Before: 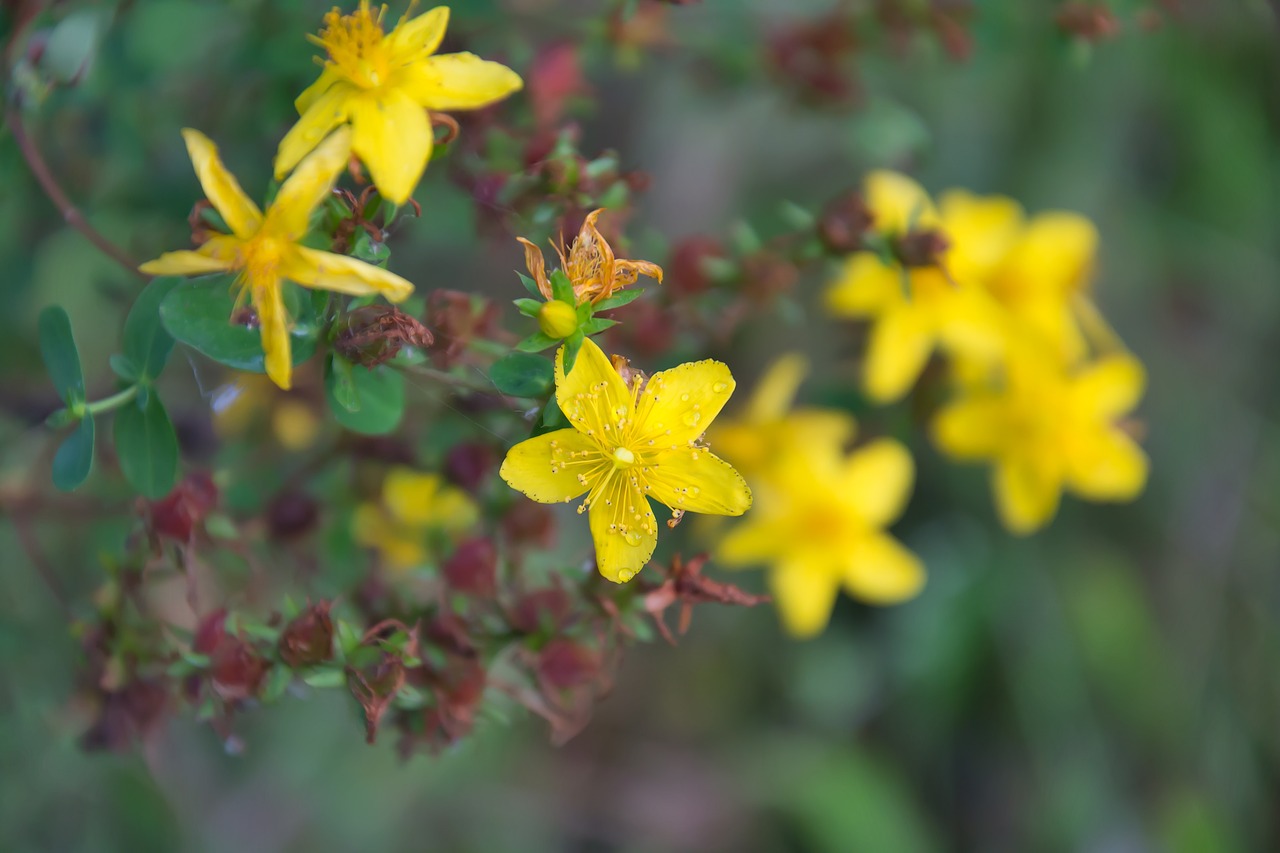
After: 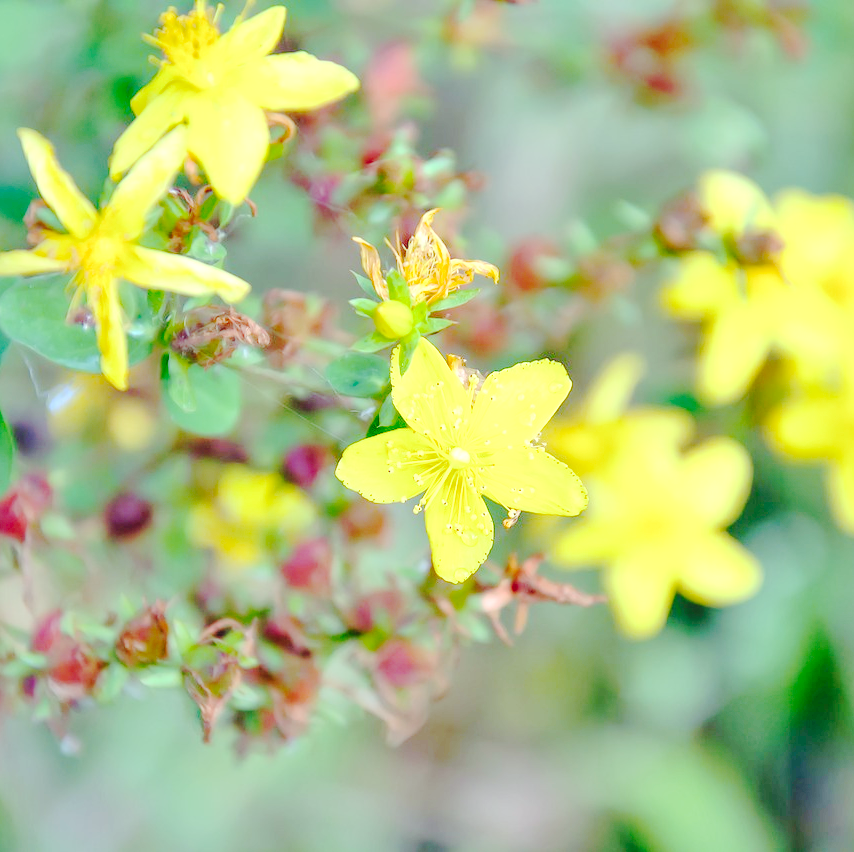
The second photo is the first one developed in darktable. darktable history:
base curve: curves: ch0 [(0, 0) (0.028, 0.03) (0.121, 0.232) (0.46, 0.748) (0.859, 0.968) (1, 1)], preserve colors none
crop and rotate: left 12.823%, right 20.445%
tone curve: curves: ch0 [(0, 0) (0.003, 0.089) (0.011, 0.089) (0.025, 0.088) (0.044, 0.089) (0.069, 0.094) (0.1, 0.108) (0.136, 0.119) (0.177, 0.147) (0.224, 0.204) (0.277, 0.28) (0.335, 0.389) (0.399, 0.486) (0.468, 0.588) (0.543, 0.647) (0.623, 0.705) (0.709, 0.759) (0.801, 0.815) (0.898, 0.873) (1, 1)], preserve colors none
local contrast: on, module defaults
contrast brightness saturation: contrast 0.034, brightness 0.066, saturation 0.129
exposure: black level correction 0, exposure 0.696 EV, compensate exposure bias true, compensate highlight preservation false
color correction: highlights a* -8.09, highlights b* 3.27
